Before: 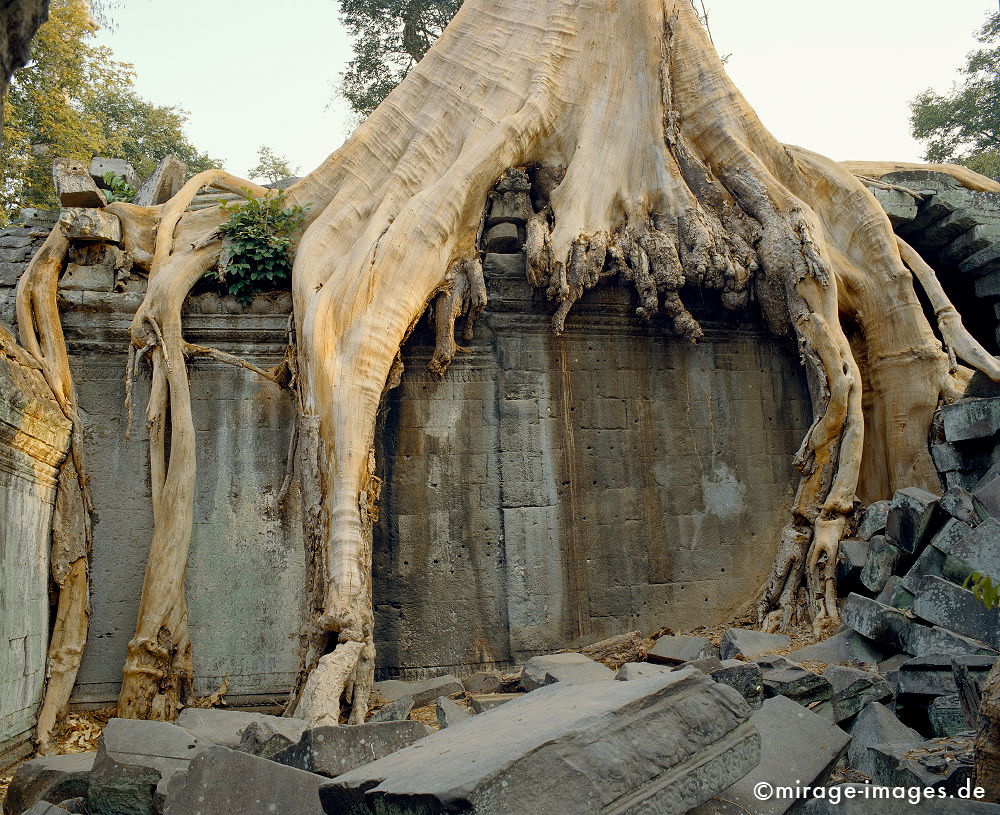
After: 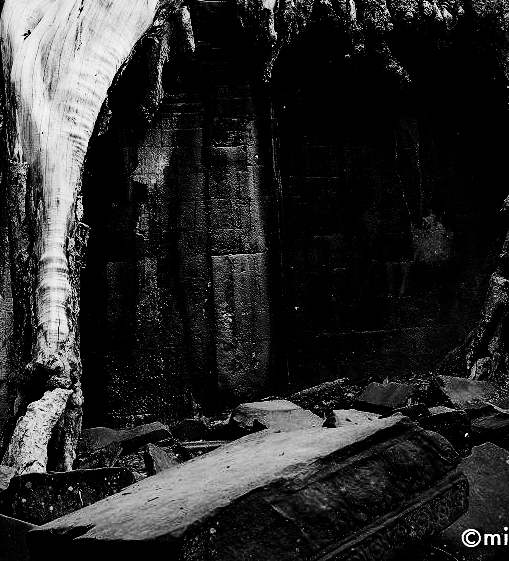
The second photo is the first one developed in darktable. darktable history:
monochrome: on, module defaults
shadows and highlights: shadows -10, white point adjustment 1.5, highlights 10
contrast brightness saturation: contrast 0.77, brightness -1, saturation 1
crop and rotate: left 29.237%, top 31.152%, right 19.807%
